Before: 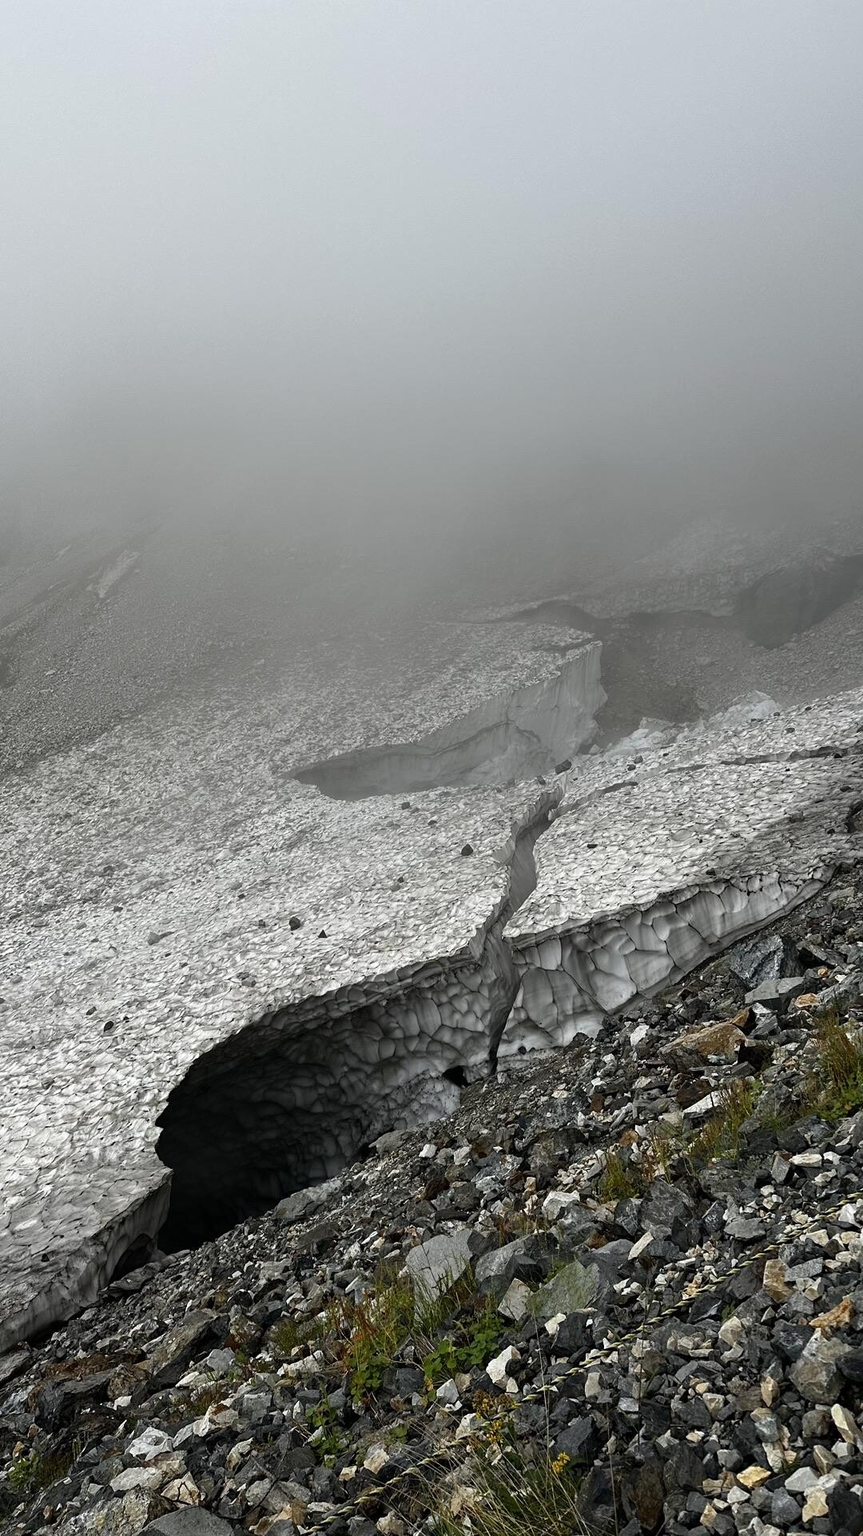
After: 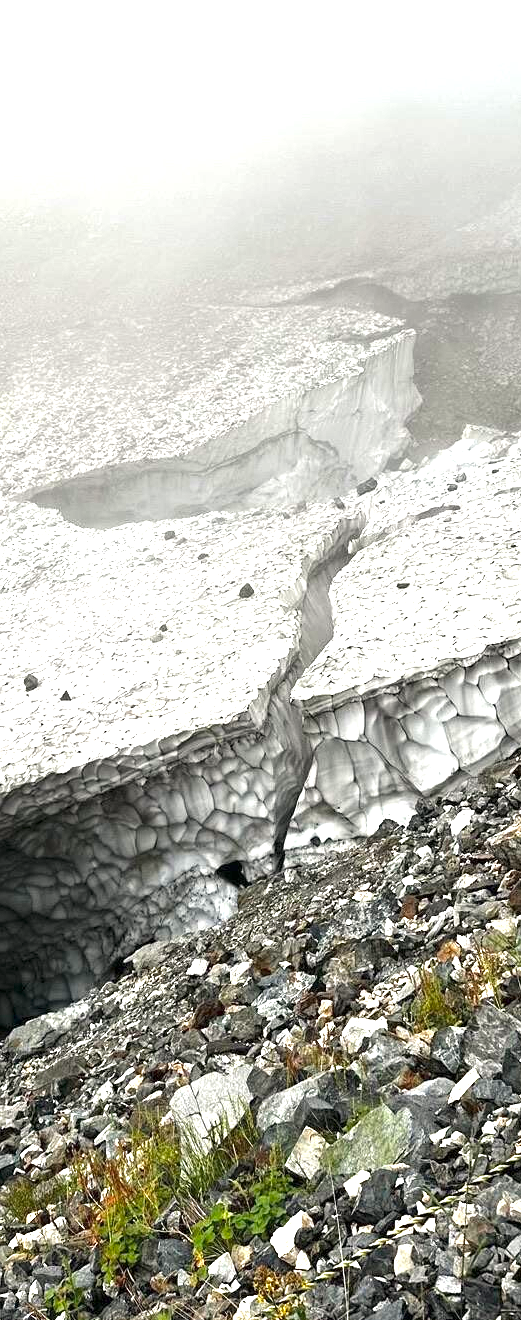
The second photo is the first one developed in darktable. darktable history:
crop: left 31.379%, top 24.658%, right 20.326%, bottom 6.628%
exposure: black level correction 0, exposure 1.75 EV, compensate exposure bias true, compensate highlight preservation false
white balance: red 1.009, blue 0.985
local contrast: highlights 100%, shadows 100%, detail 120%, midtone range 0.2
